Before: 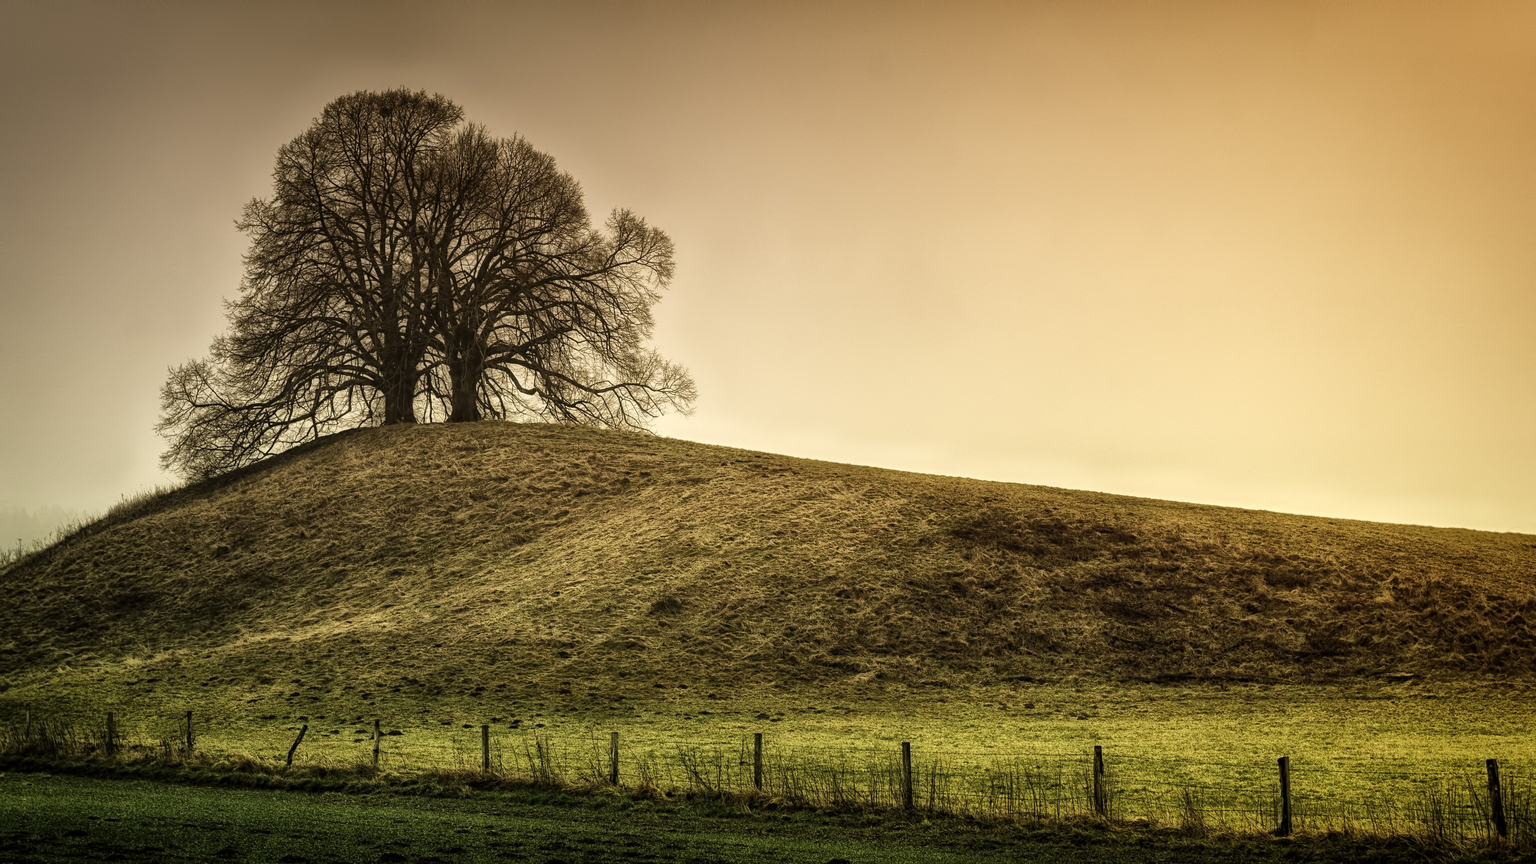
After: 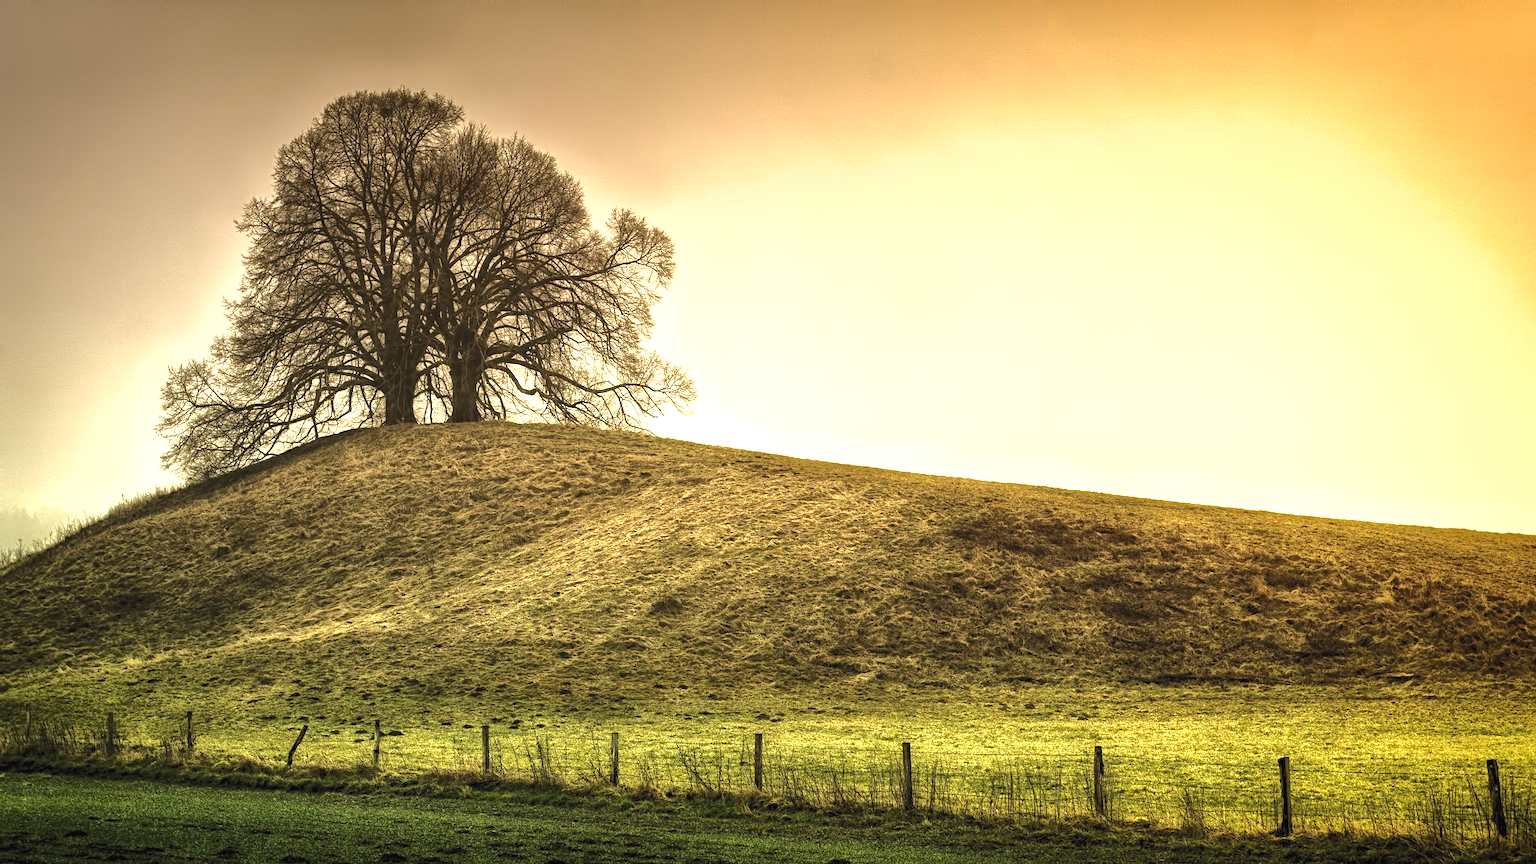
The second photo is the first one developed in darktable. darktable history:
tone curve: curves: ch0 [(0, 0) (0.003, 0.023) (0.011, 0.033) (0.025, 0.057) (0.044, 0.099) (0.069, 0.132) (0.1, 0.155) (0.136, 0.179) (0.177, 0.213) (0.224, 0.255) (0.277, 0.299) (0.335, 0.347) (0.399, 0.407) (0.468, 0.473) (0.543, 0.546) (0.623, 0.619) (0.709, 0.698) (0.801, 0.775) (0.898, 0.871) (1, 1)], color space Lab, independent channels, preserve colors none
shadows and highlights: shadows -19.99, white point adjustment -2.04, highlights -34.87
exposure: black level correction 0, exposure 1.2 EV, compensate highlight preservation false
haze removal: compatibility mode true
